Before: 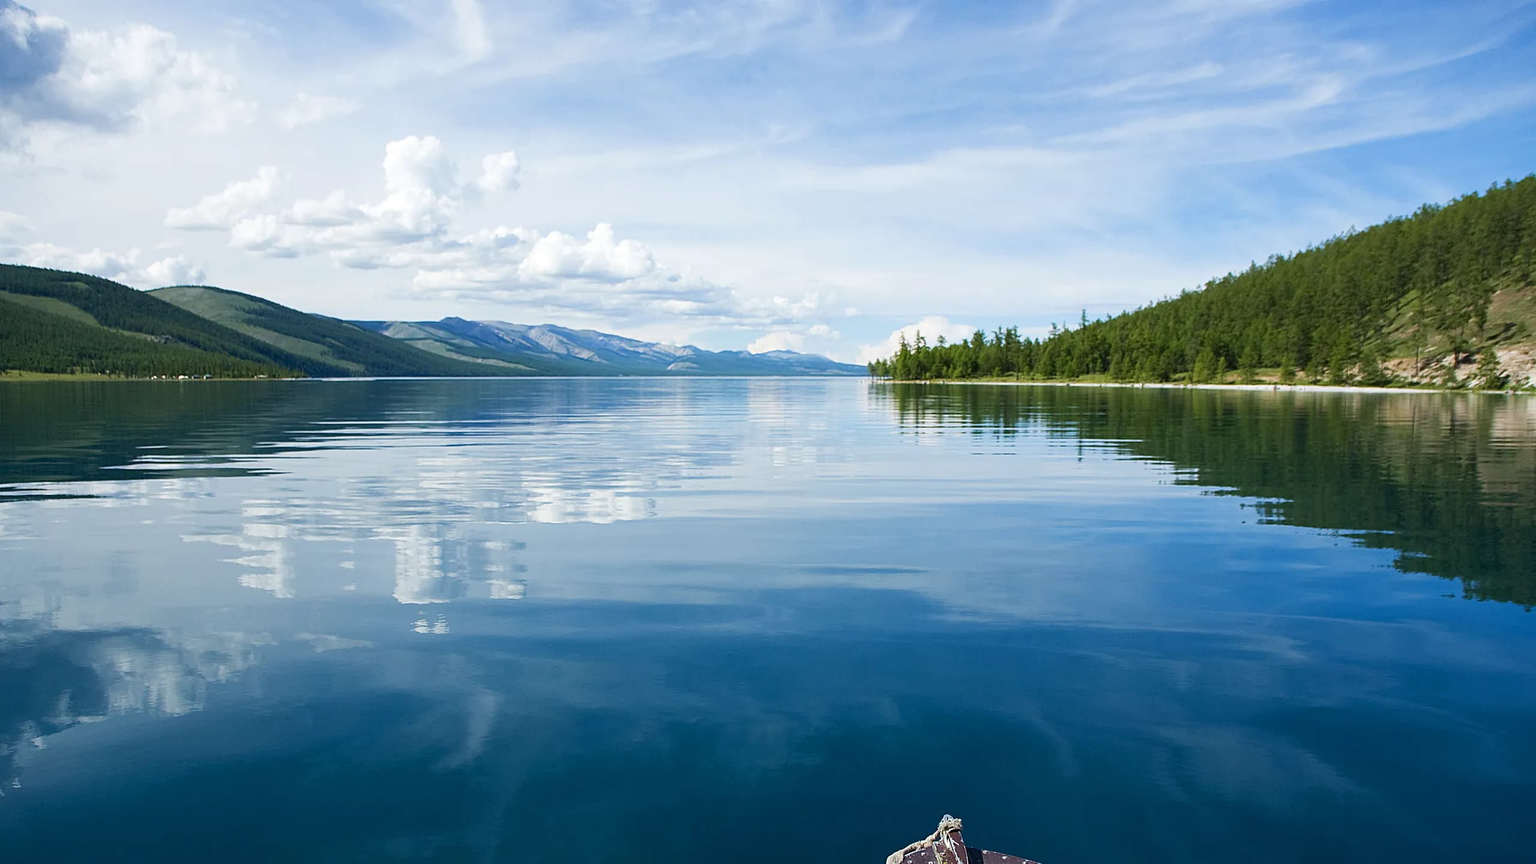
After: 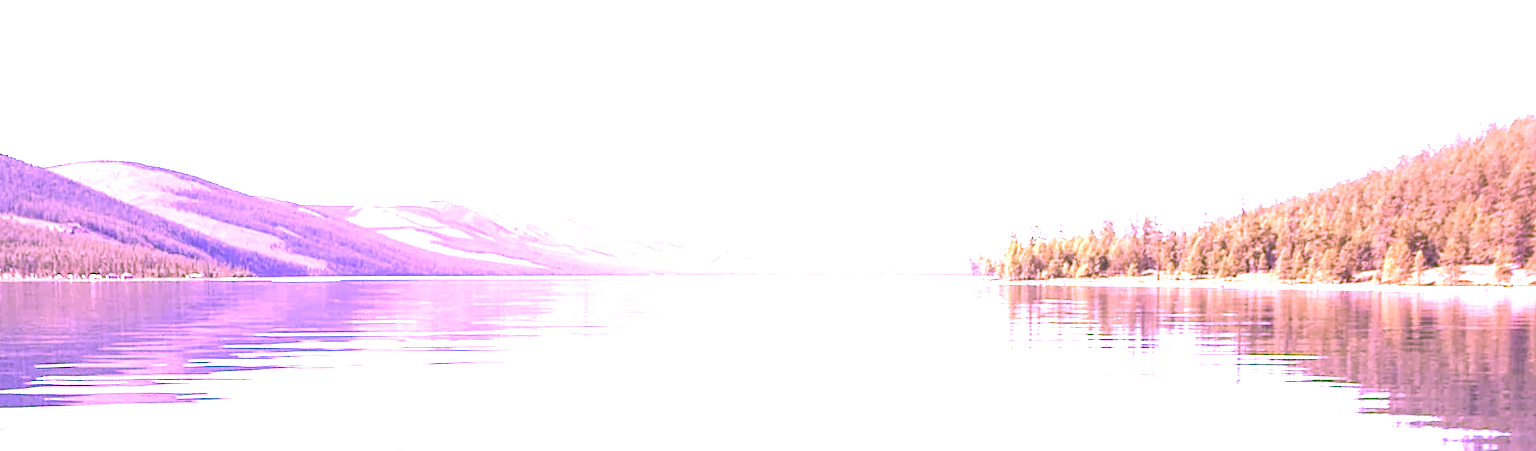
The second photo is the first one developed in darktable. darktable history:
local contrast: detail 110%
crop: left 7.082%, top 18.581%, right 14.438%, bottom 40.413%
exposure: black level correction 0.001, exposure 2.684 EV, compensate highlight preservation false
color calibration: illuminant custom, x 0.263, y 0.52, temperature 7014.6 K
